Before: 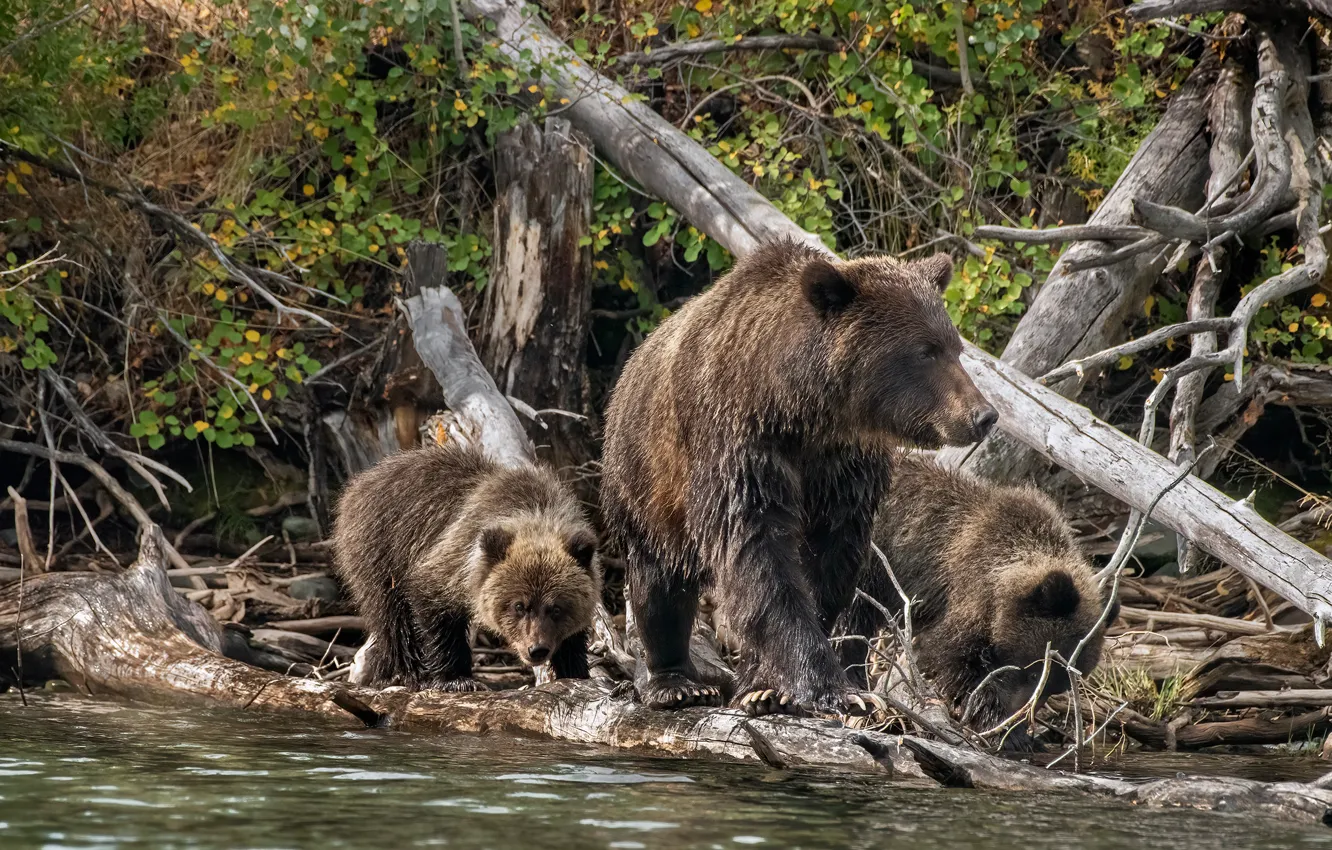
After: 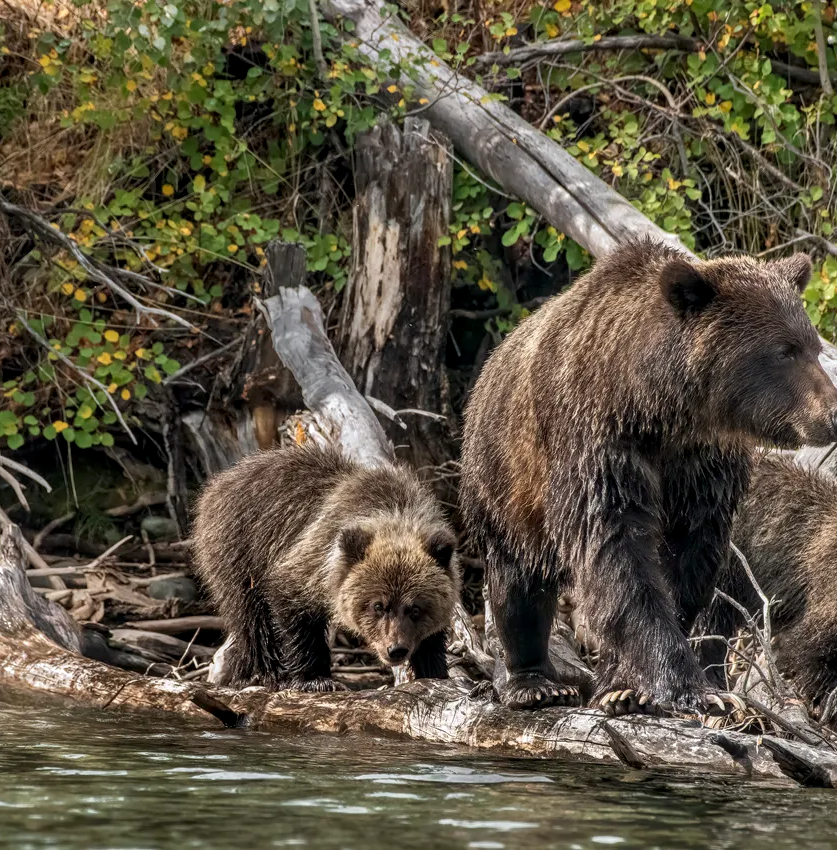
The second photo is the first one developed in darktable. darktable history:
crop: left 10.589%, right 26.519%
local contrast: on, module defaults
